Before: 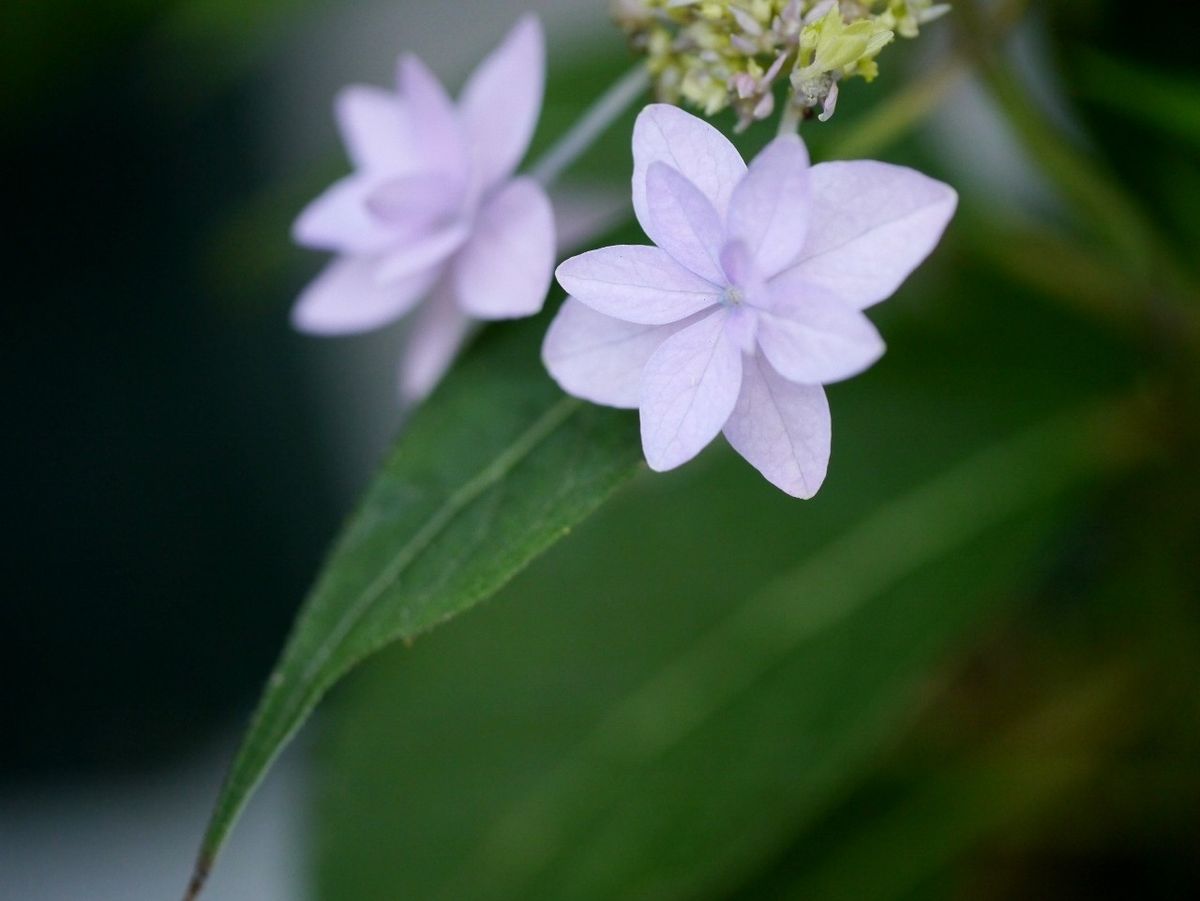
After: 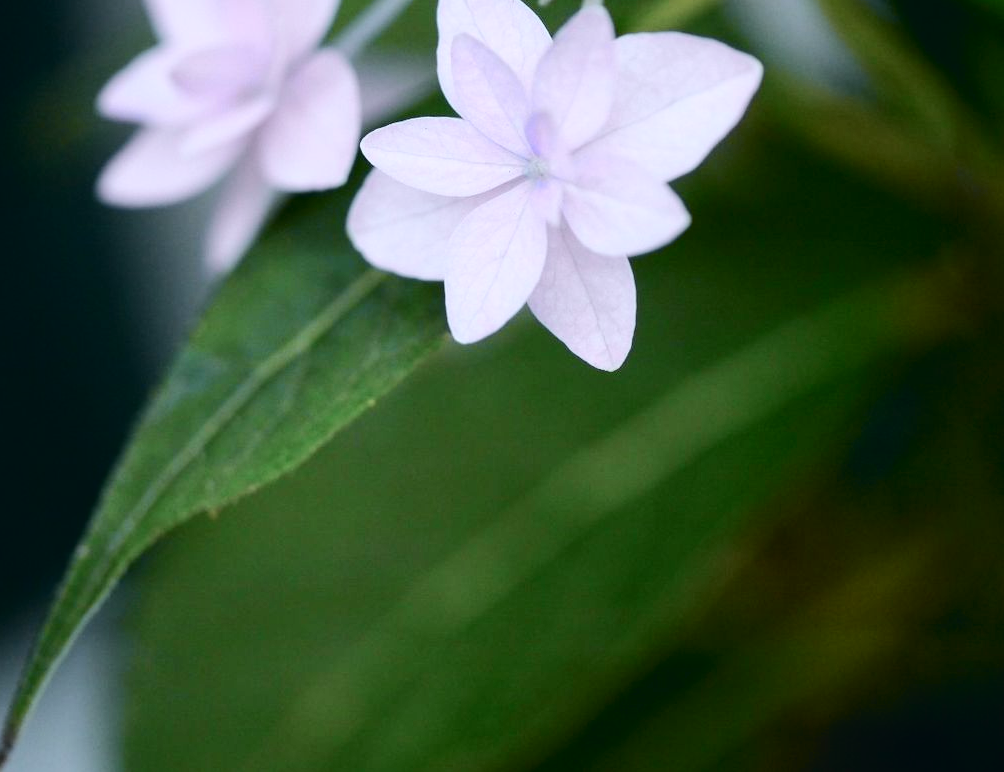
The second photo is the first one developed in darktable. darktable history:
crop: left 16.315%, top 14.246%
tone curve: curves: ch0 [(0, 0.023) (0.087, 0.065) (0.184, 0.168) (0.45, 0.54) (0.57, 0.683) (0.722, 0.825) (0.877, 0.948) (1, 1)]; ch1 [(0, 0) (0.388, 0.369) (0.44, 0.44) (0.489, 0.481) (0.534, 0.528) (0.657, 0.655) (1, 1)]; ch2 [(0, 0) (0.353, 0.317) (0.408, 0.427) (0.472, 0.46) (0.5, 0.488) (0.537, 0.518) (0.576, 0.592) (0.625, 0.631) (1, 1)], color space Lab, independent channels, preserve colors none
